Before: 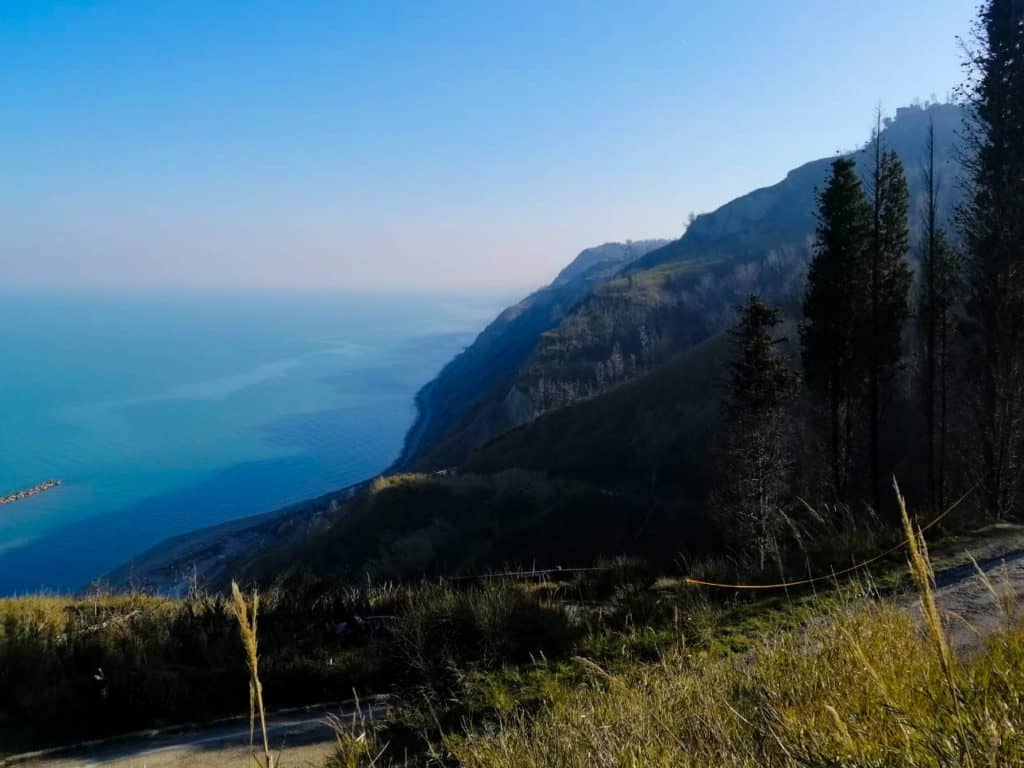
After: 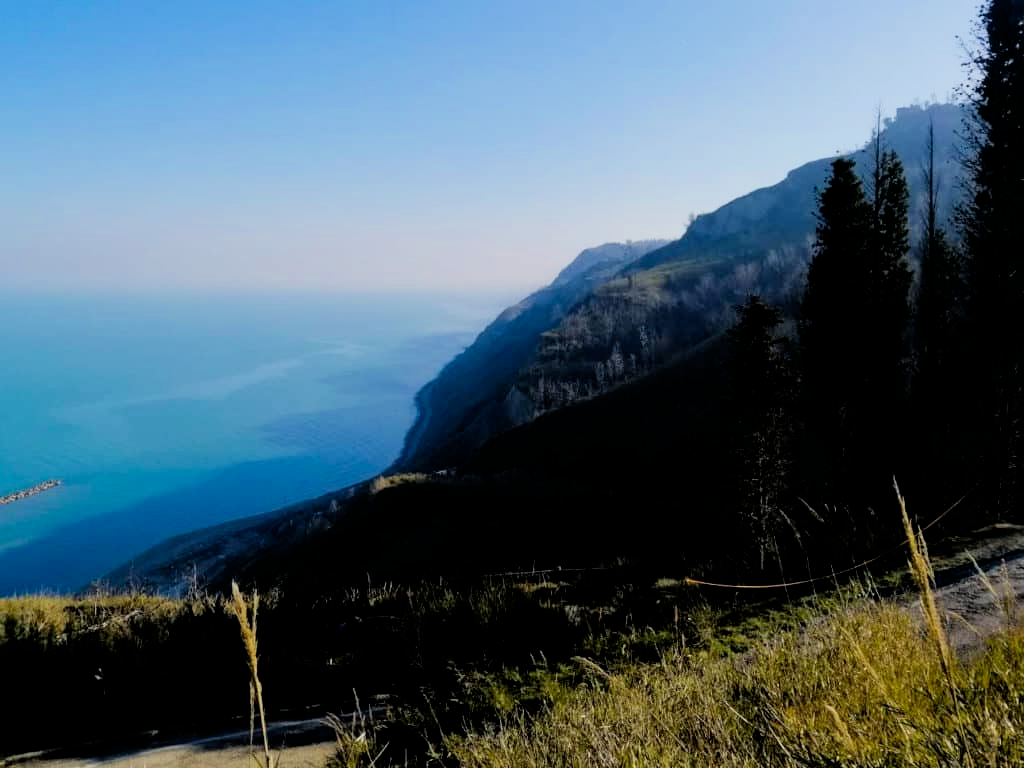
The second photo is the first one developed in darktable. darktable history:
exposure: black level correction 0.005, exposure 0.417 EV, compensate highlight preservation false
filmic rgb: black relative exposure -5 EV, hardness 2.88, contrast 1.1
